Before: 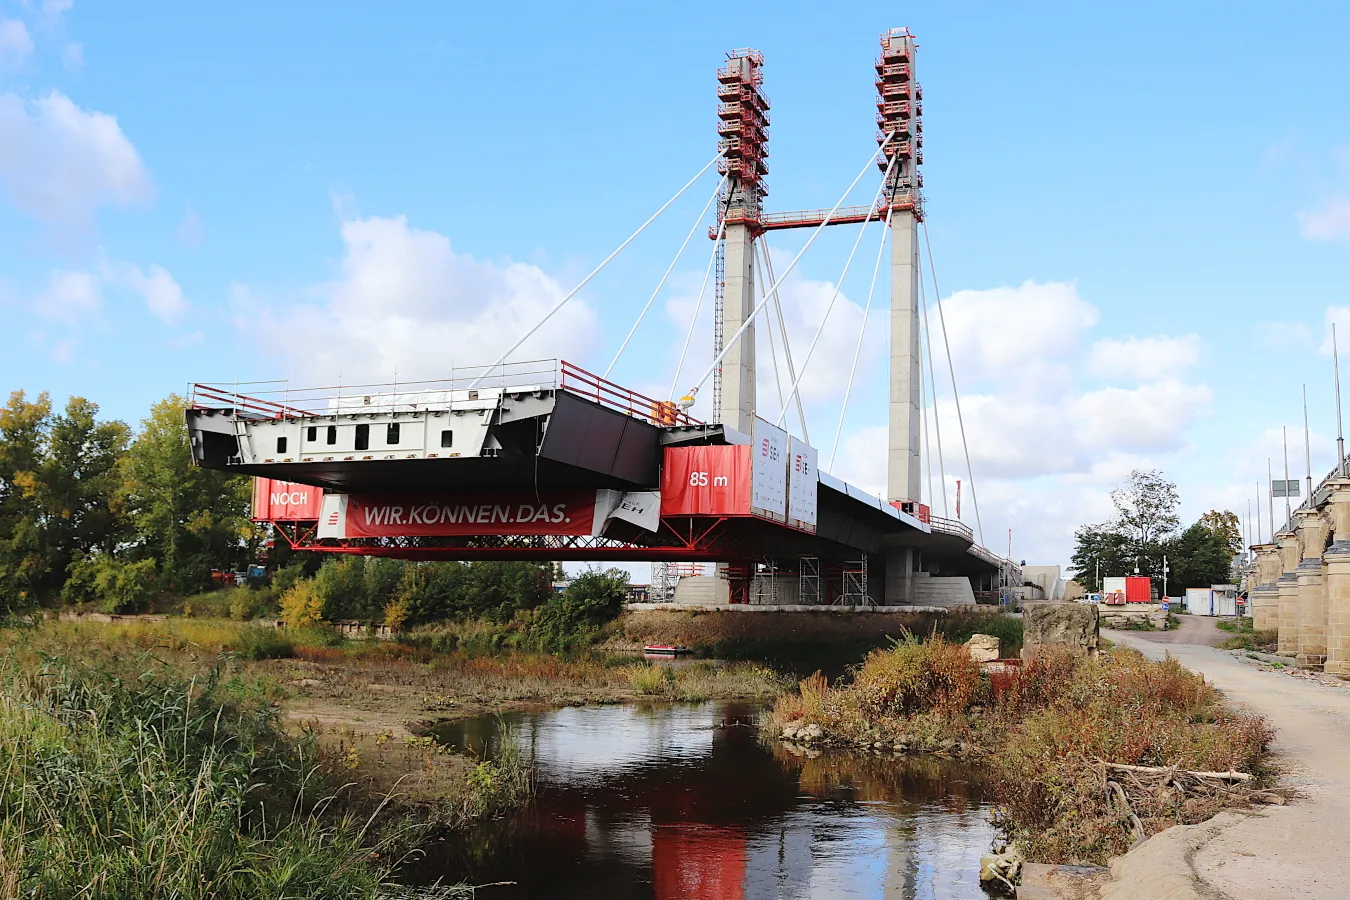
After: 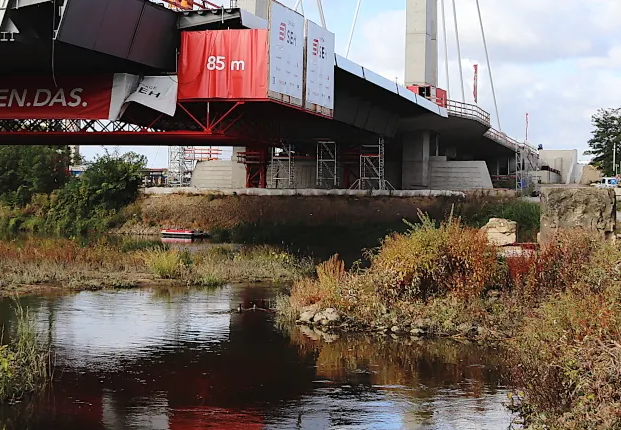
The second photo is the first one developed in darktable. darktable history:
crop: left 35.8%, top 46.224%, right 18.142%, bottom 5.953%
